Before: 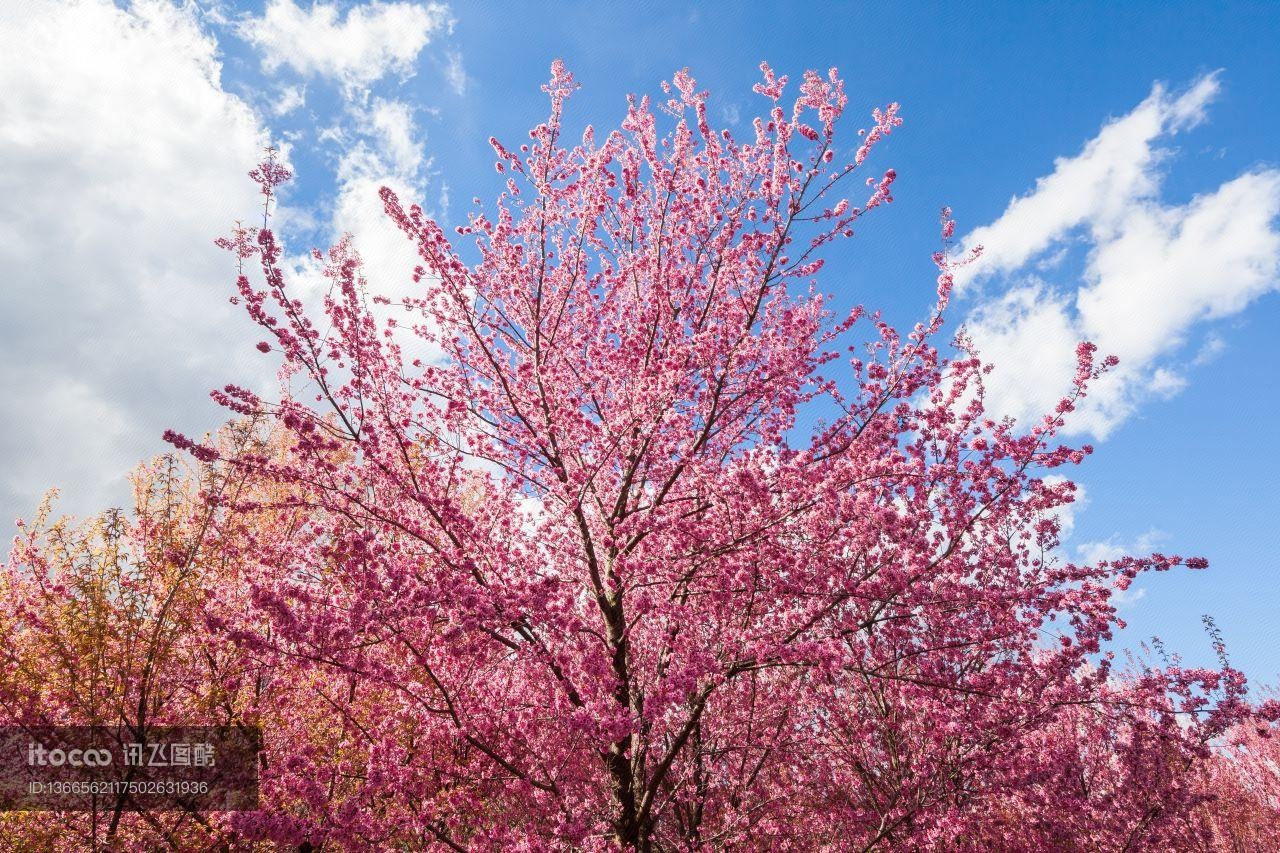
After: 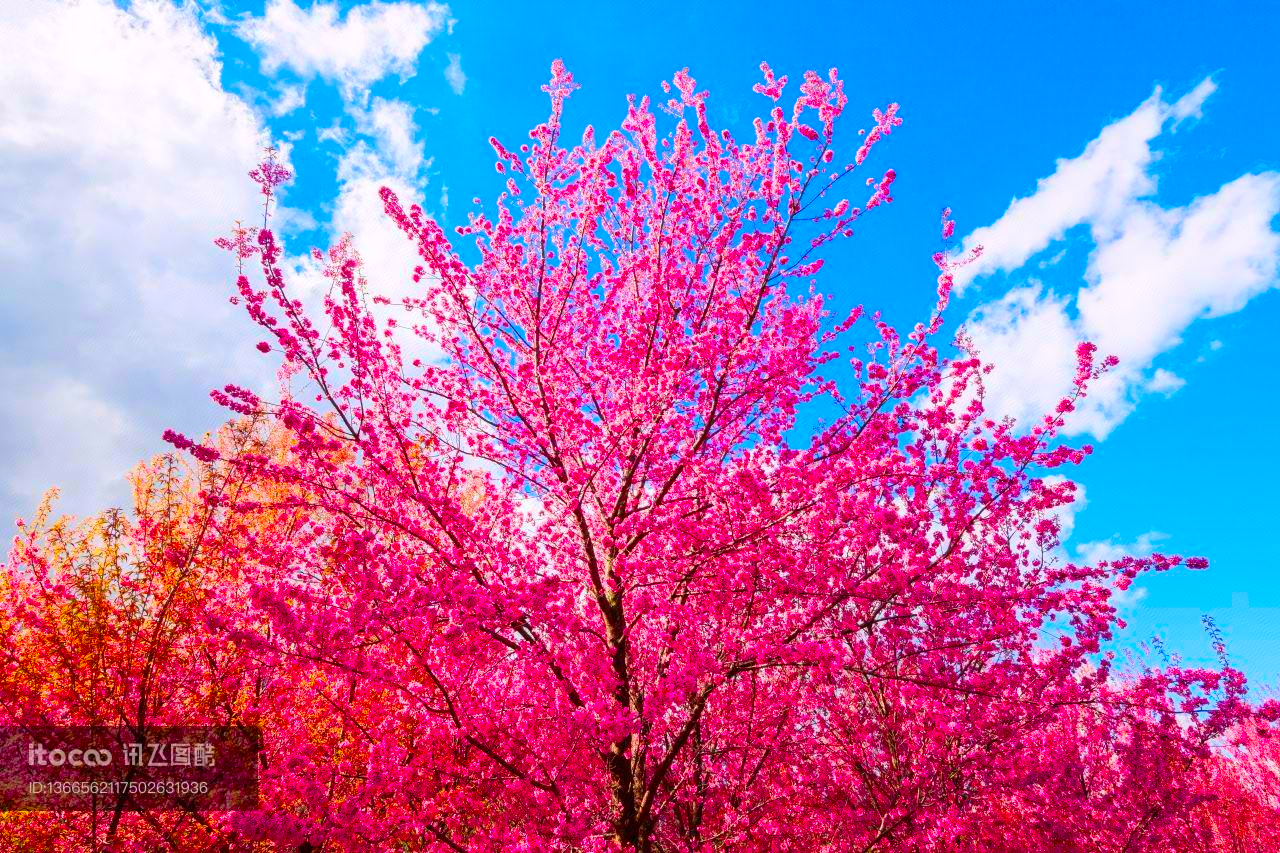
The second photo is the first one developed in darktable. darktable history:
color correction: highlights a* 1.61, highlights b* -1.85, saturation 2.46
